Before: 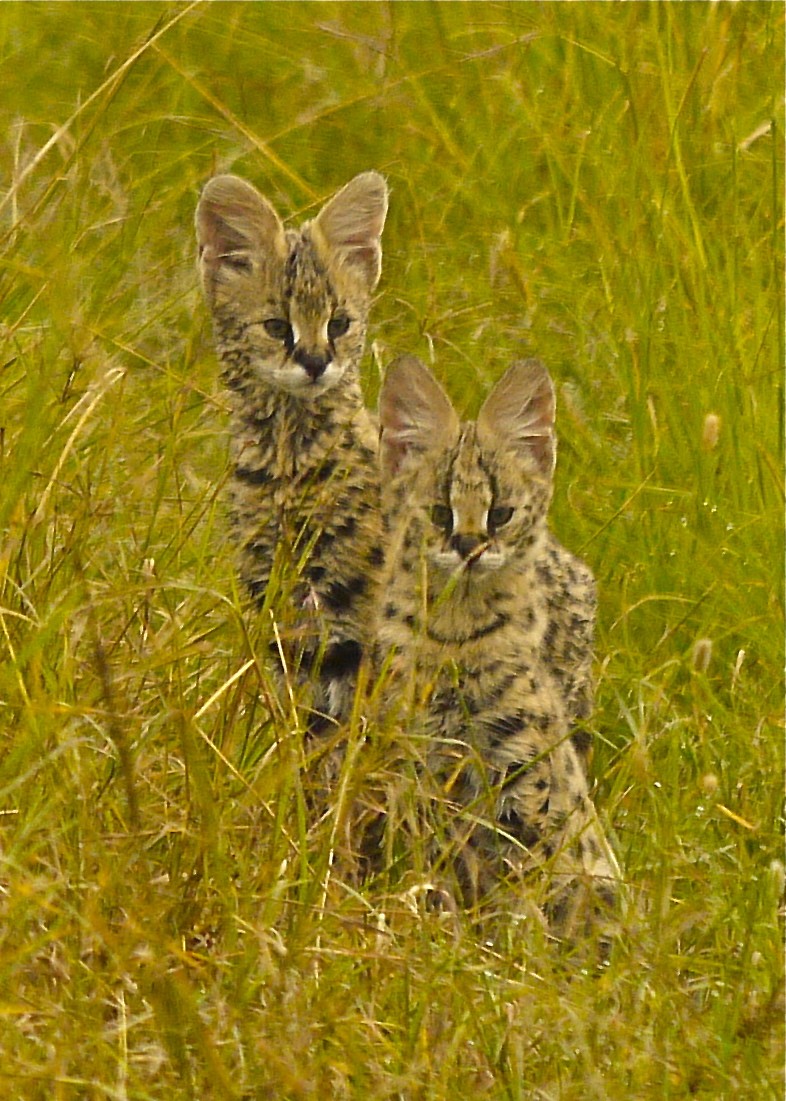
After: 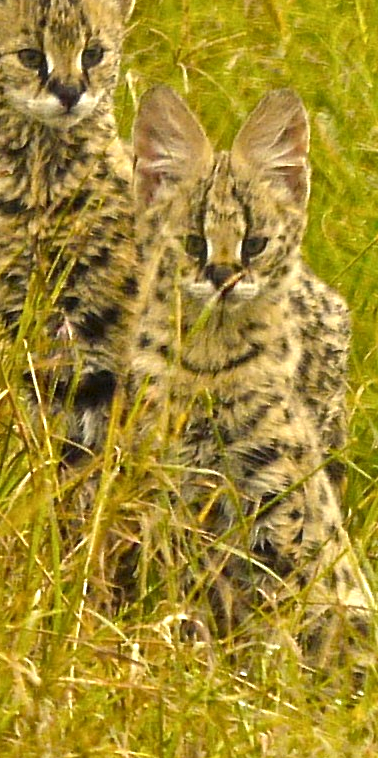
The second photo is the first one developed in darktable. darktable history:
crop: left 31.392%, top 24.602%, right 20.421%, bottom 6.48%
exposure: black level correction 0, exposure 0.499 EV, compensate highlight preservation false
local contrast: detail 130%
